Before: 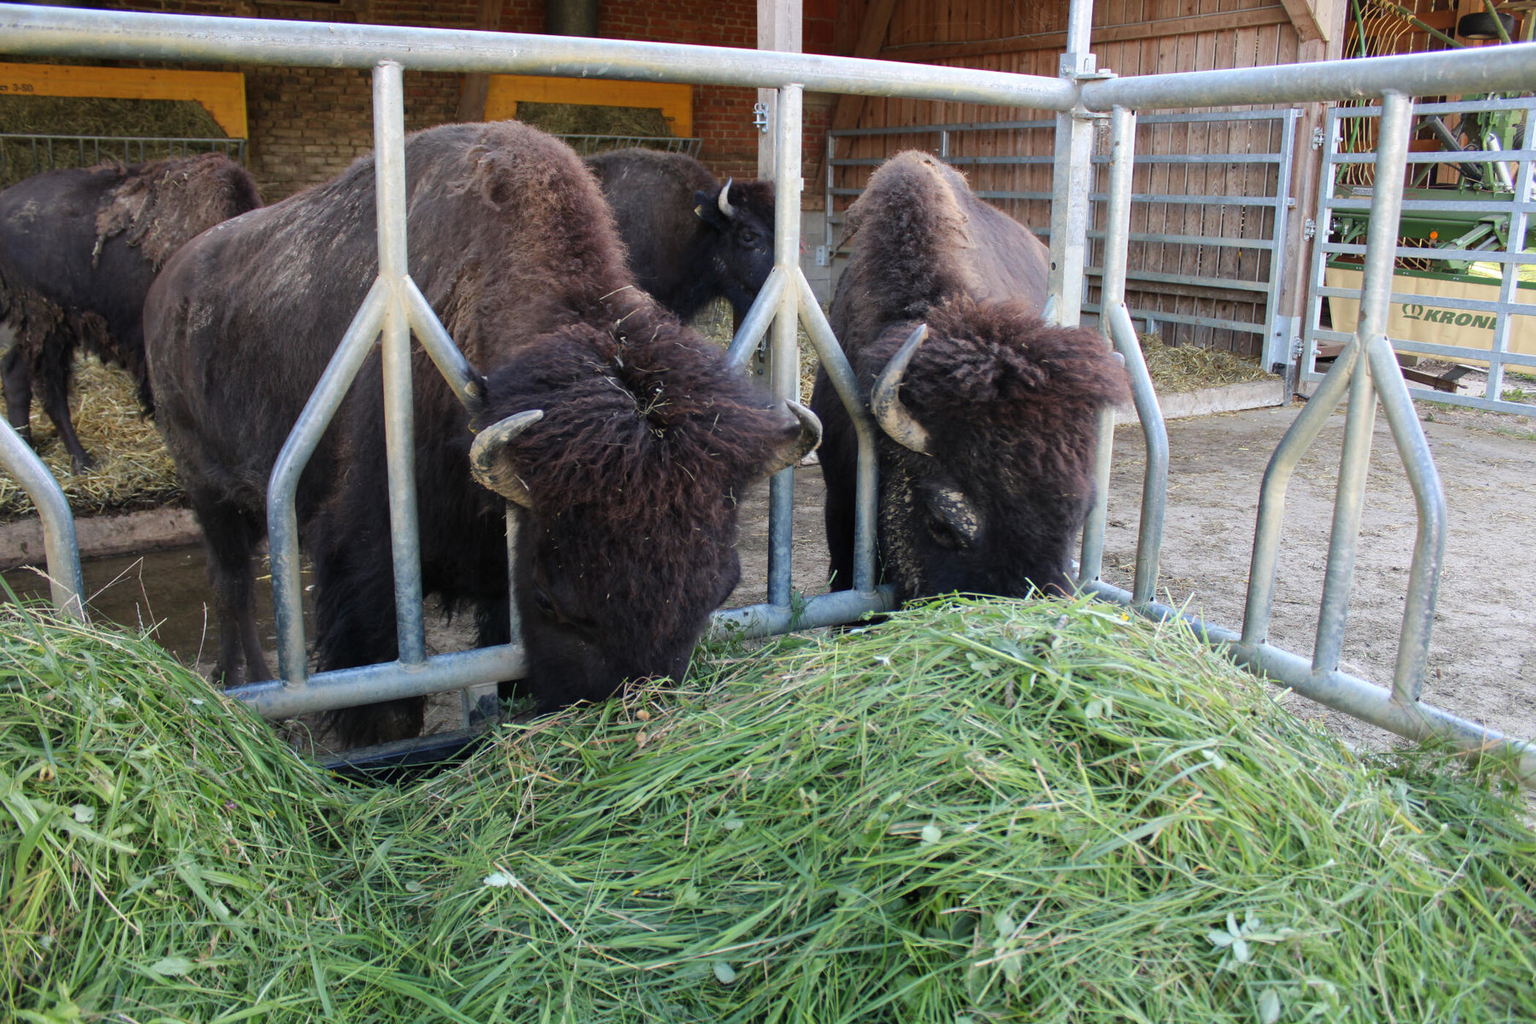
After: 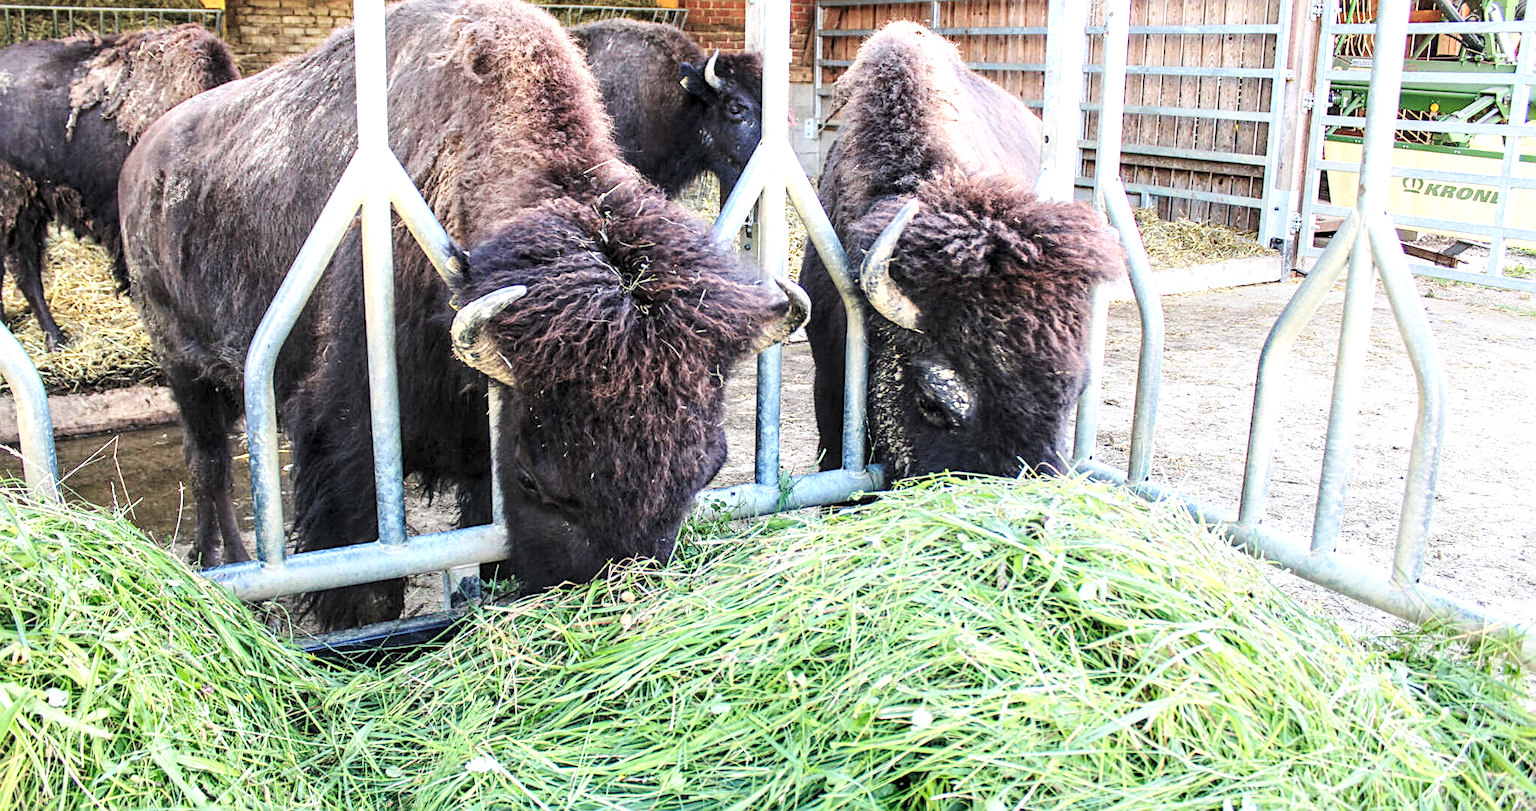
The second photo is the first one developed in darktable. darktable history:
contrast brightness saturation: contrast 0.095, brightness 0.316, saturation 0.145
crop and rotate: left 1.804%, top 12.696%, right 0.129%, bottom 9.551%
base curve: curves: ch0 [(0, 0) (0.028, 0.03) (0.121, 0.232) (0.46, 0.748) (0.859, 0.968) (1, 1)], preserve colors none
local contrast: highlights 60%, shadows 61%, detail 160%
color zones: curves: ch0 [(0, 0.558) (0.143, 0.559) (0.286, 0.529) (0.429, 0.505) (0.571, 0.5) (0.714, 0.5) (0.857, 0.5) (1, 0.558)]; ch1 [(0, 0.469) (0.01, 0.469) (0.12, 0.446) (0.248, 0.469) (0.5, 0.5) (0.748, 0.5) (0.99, 0.469) (1, 0.469)]
sharpen: on, module defaults
exposure: exposure 0.123 EV, compensate highlight preservation false
